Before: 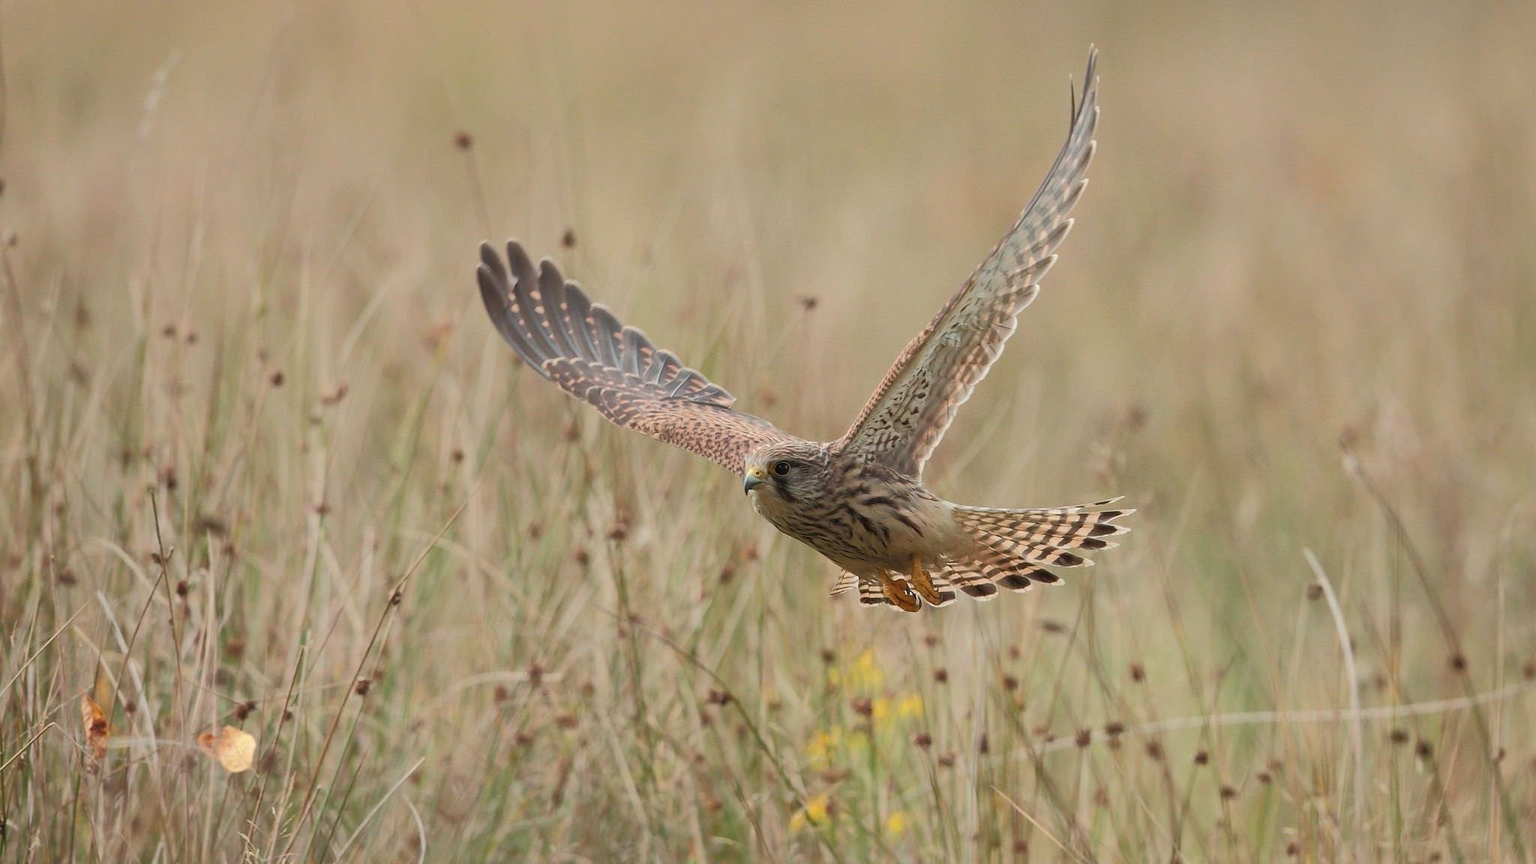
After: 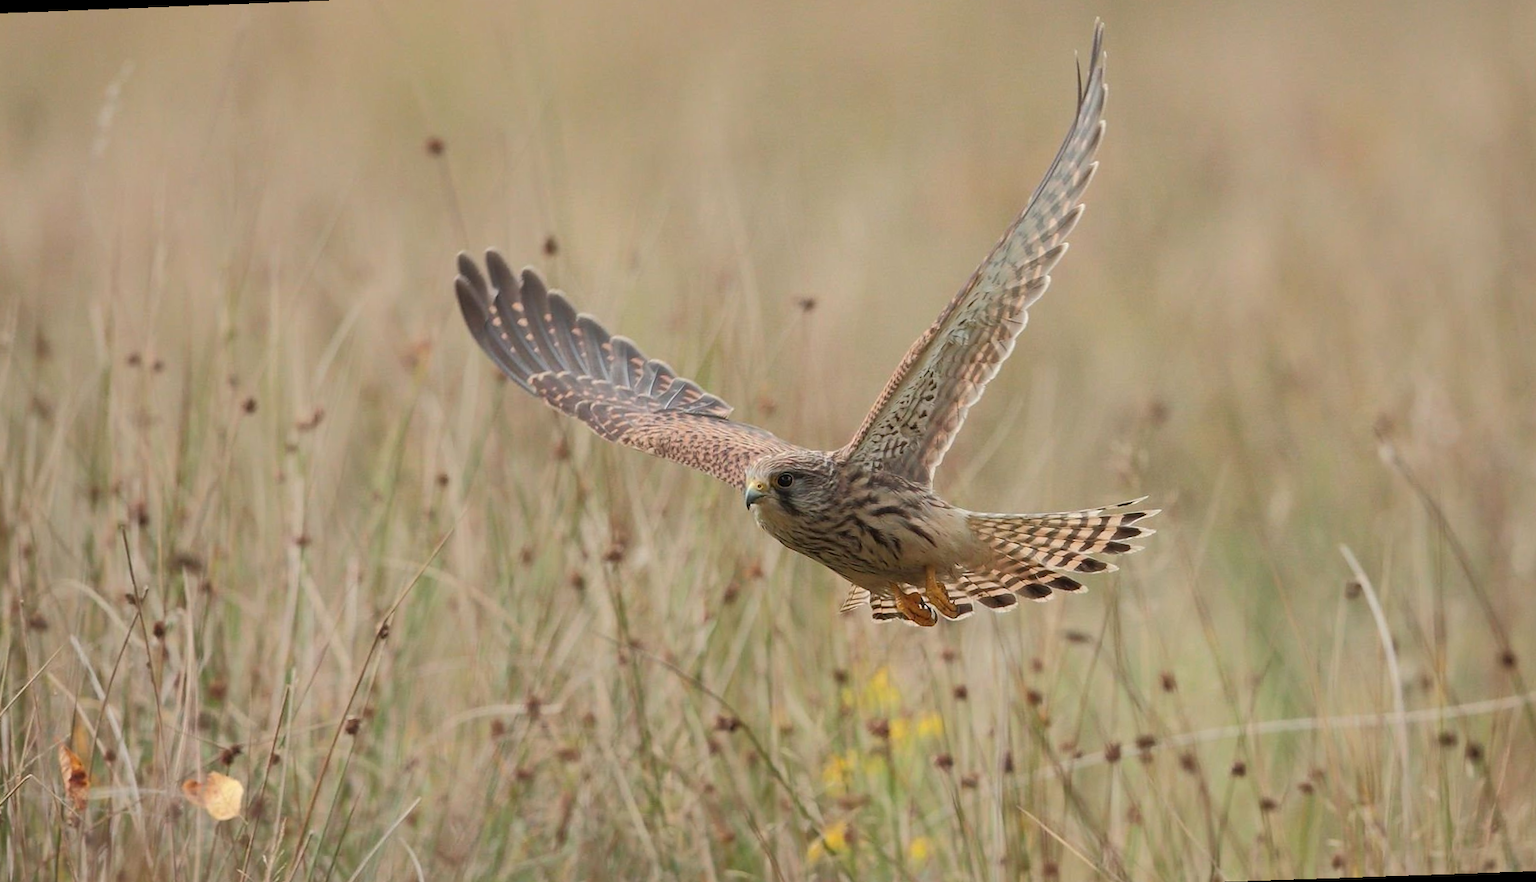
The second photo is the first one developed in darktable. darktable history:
rotate and perspective: rotation -2.12°, lens shift (vertical) 0.009, lens shift (horizontal) -0.008, automatic cropping original format, crop left 0.036, crop right 0.964, crop top 0.05, crop bottom 0.959
